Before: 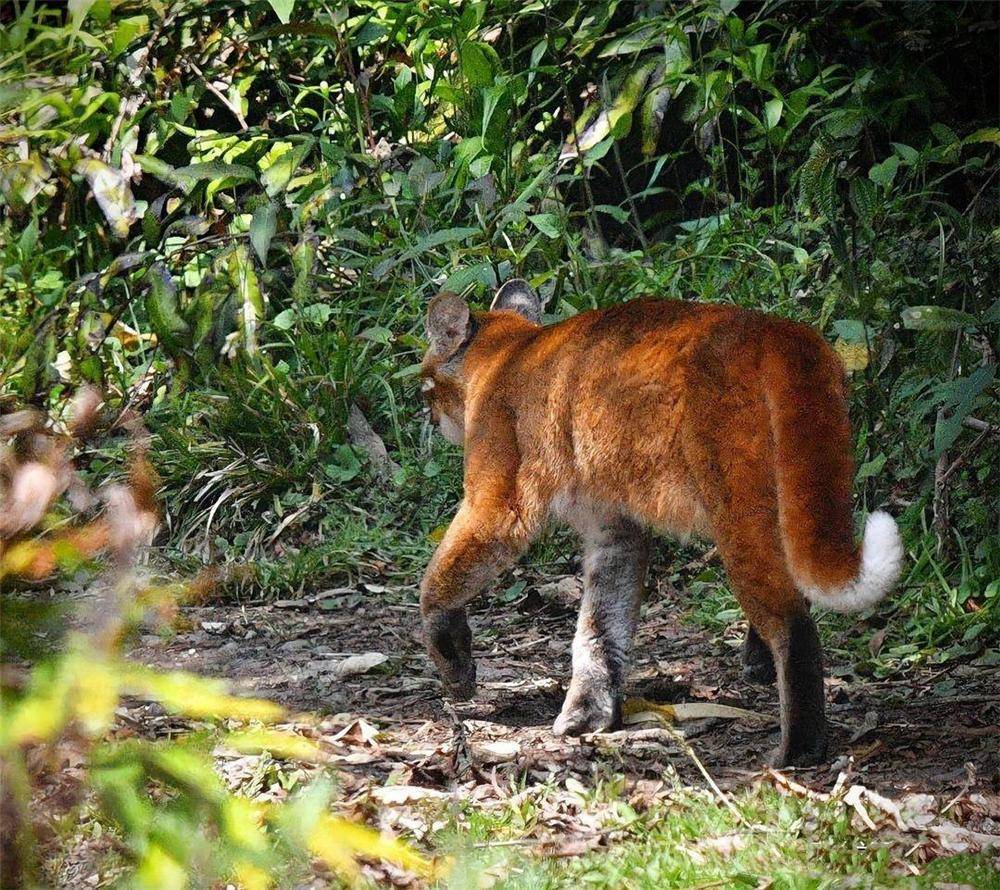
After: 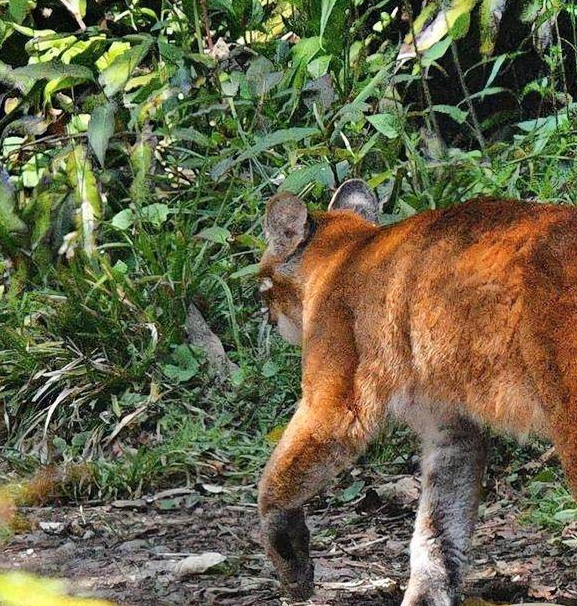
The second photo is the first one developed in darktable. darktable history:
crop: left 16.208%, top 11.342%, right 26.026%, bottom 20.471%
shadows and highlights: shadows 73.24, highlights -24.56, soften with gaussian
